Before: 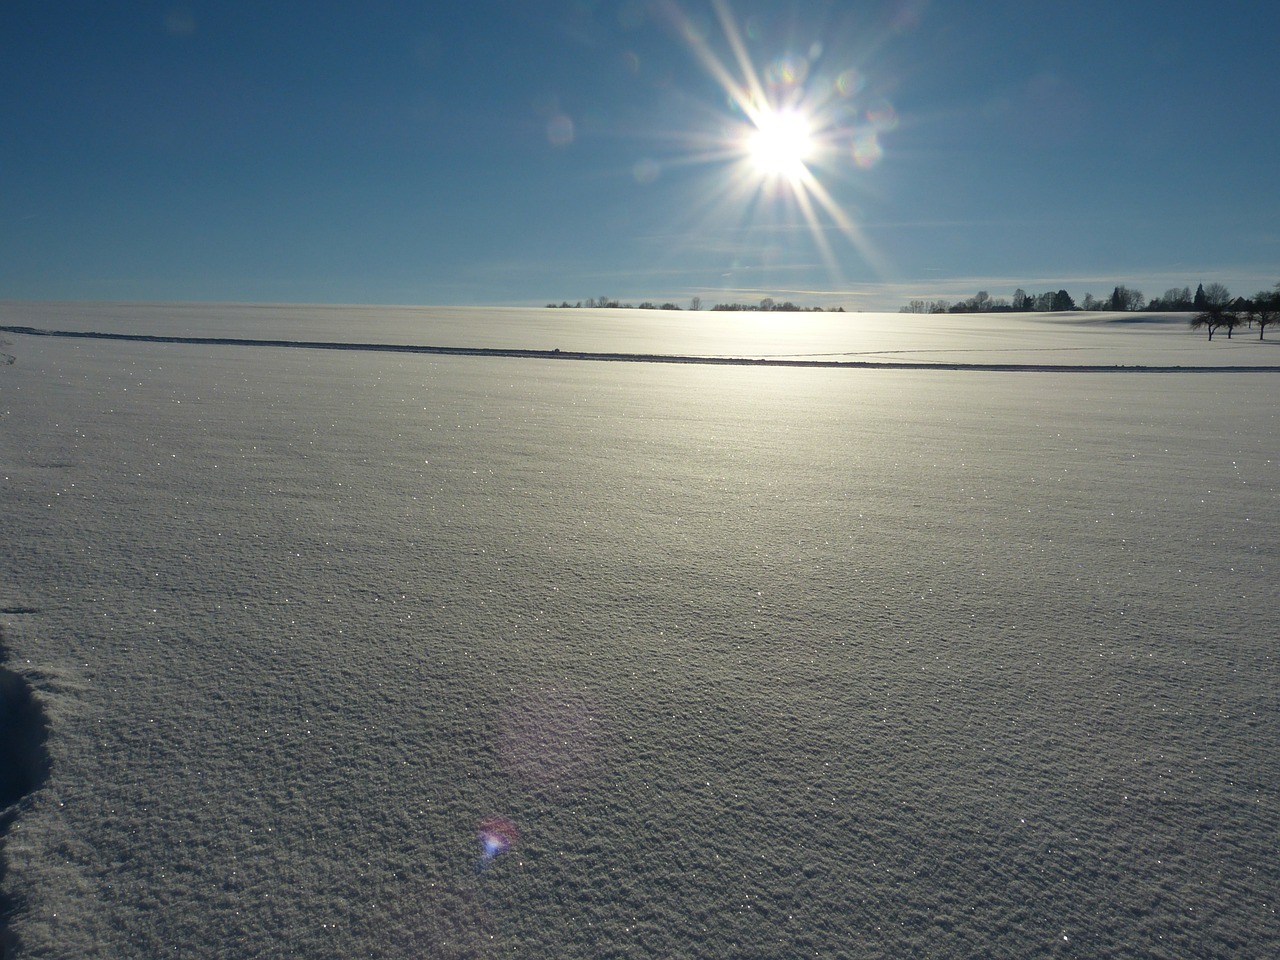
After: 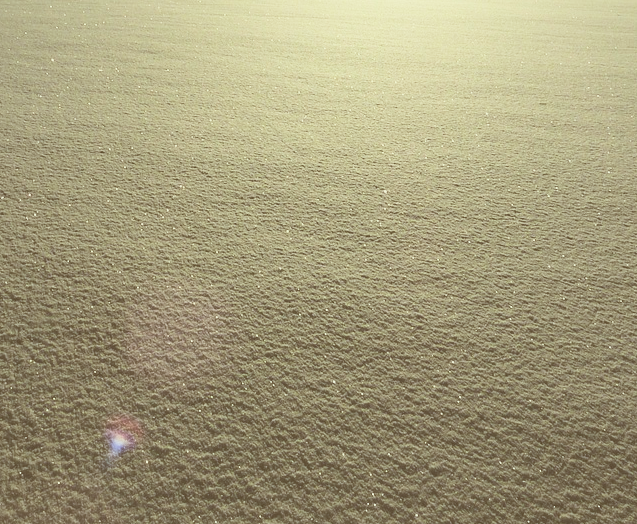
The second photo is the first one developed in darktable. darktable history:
crop: left 29.279%, top 41.89%, right 20.932%, bottom 3.486%
exposure: black level correction -0.086, compensate highlight preservation false
color correction: highlights a* -5.27, highlights b* 9.8, shadows a* 9.76, shadows b* 24.14
contrast brightness saturation: contrast 0.233, brightness 0.103, saturation 0.291
filmic rgb: black relative exposure -5.13 EV, white relative exposure 3.97 EV, hardness 2.88, contrast 1.301, highlights saturation mix -29.5%, iterations of high-quality reconstruction 0
